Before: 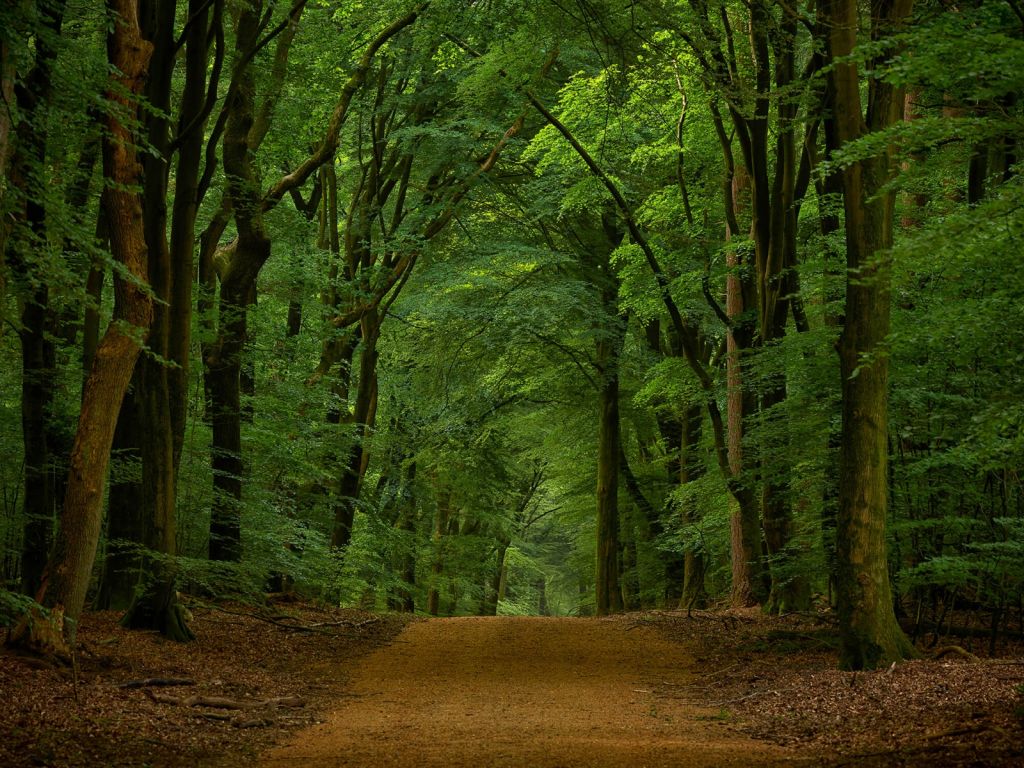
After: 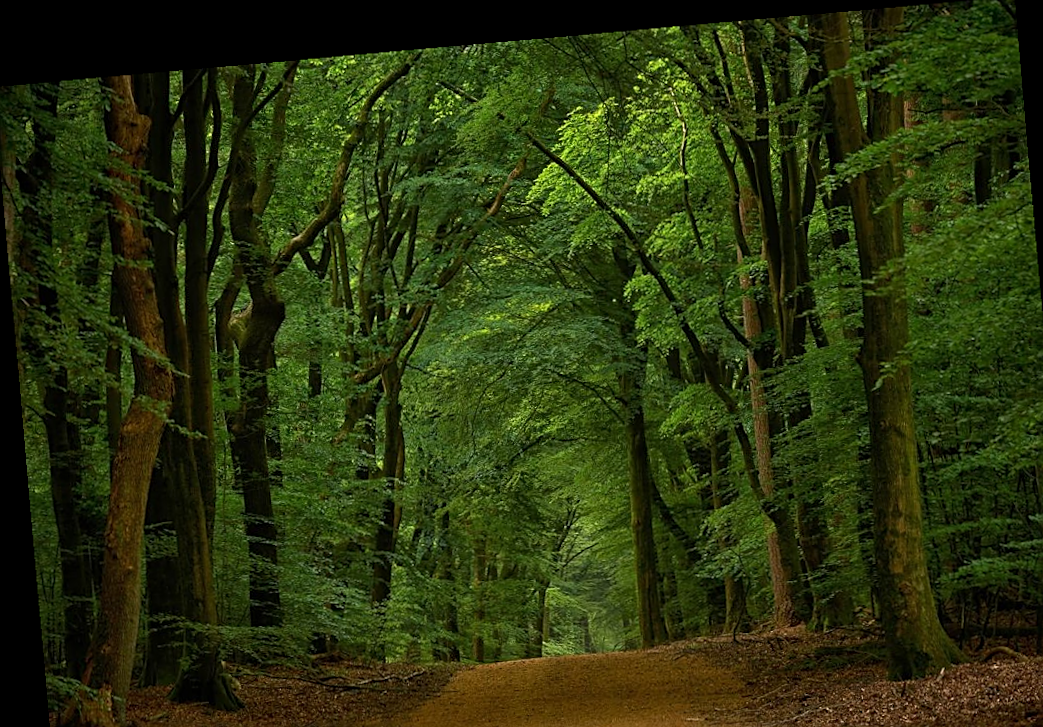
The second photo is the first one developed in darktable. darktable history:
sharpen: on, module defaults
rotate and perspective: rotation -4.86°, automatic cropping off
crop and rotate: angle 0.2°, left 0.275%, right 3.127%, bottom 14.18%
